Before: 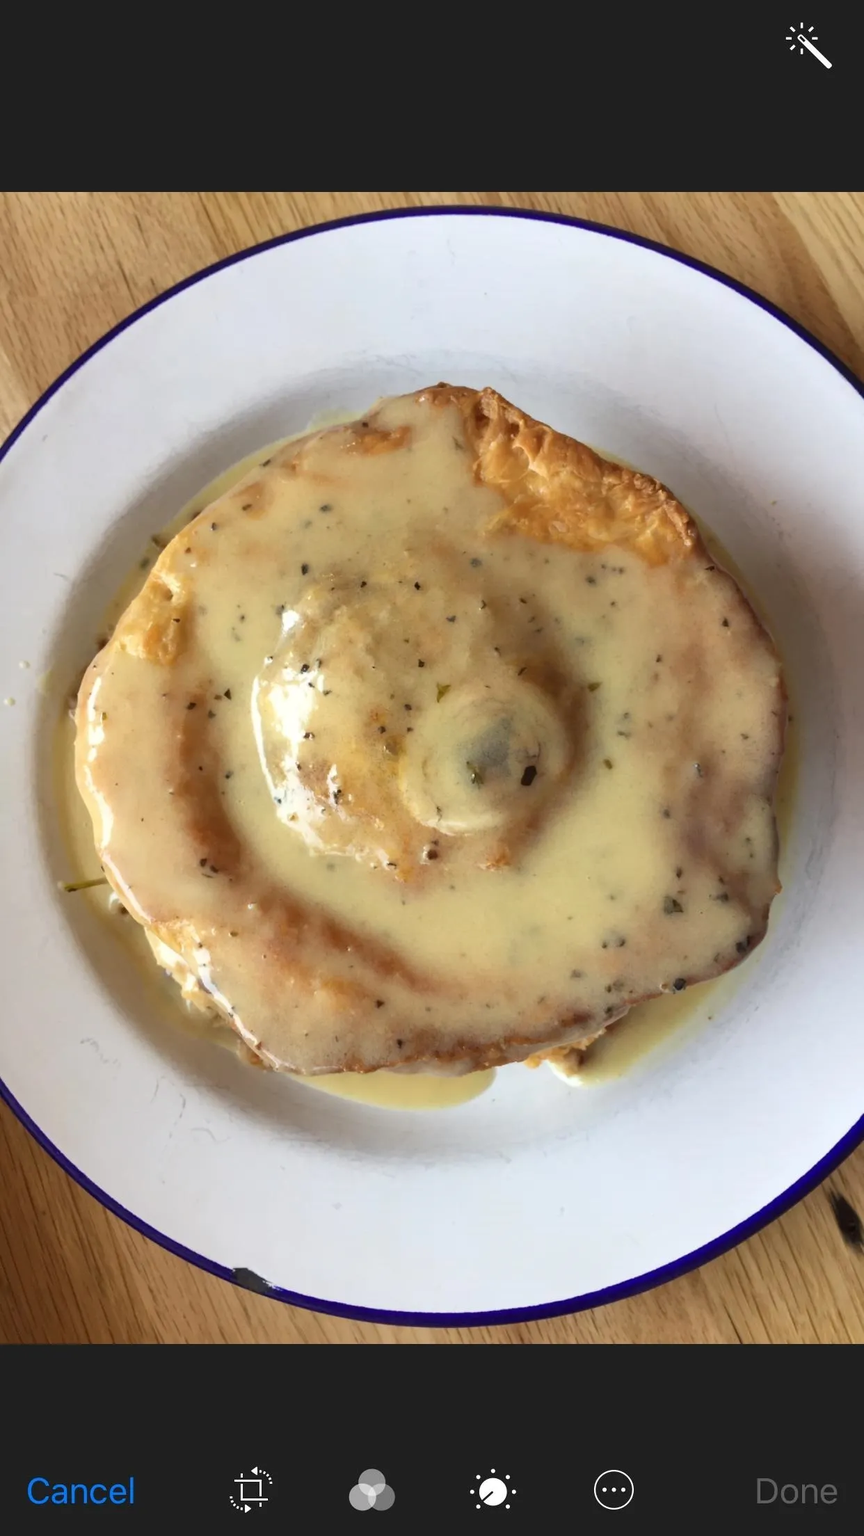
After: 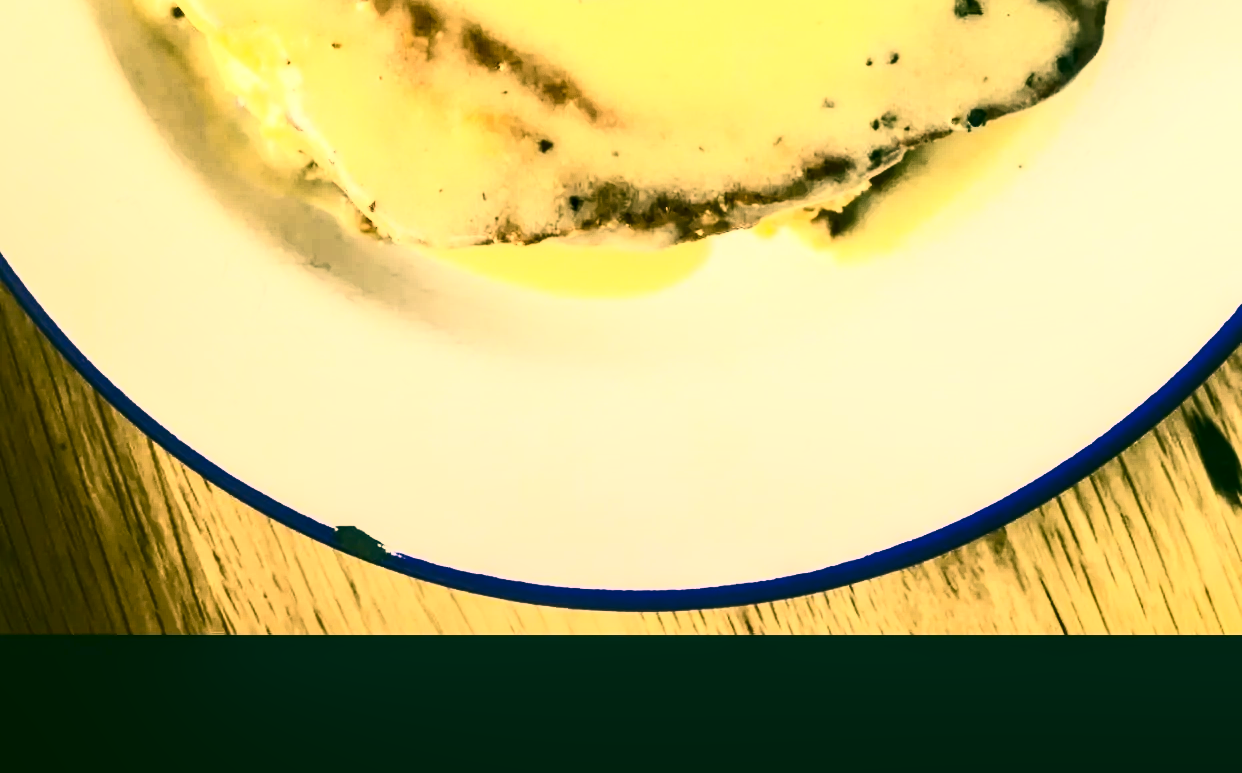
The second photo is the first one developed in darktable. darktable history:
color correction: highlights a* 5.7, highlights b* 32.91, shadows a* -25.23, shadows b* 3.8
contrast brightness saturation: contrast 0.949, brightness 0.196
crop and rotate: top 58.741%, bottom 6.222%
tone equalizer: -8 EV -0.393 EV, -7 EV -0.363 EV, -6 EV -0.302 EV, -5 EV -0.236 EV, -3 EV 0.212 EV, -2 EV 0.318 EV, -1 EV 0.398 EV, +0 EV 0.391 EV
local contrast: highlights 61%, detail 143%, midtone range 0.431
base curve: preserve colors none
exposure: black level correction -0.004, exposure 0.04 EV, compensate highlight preservation false
